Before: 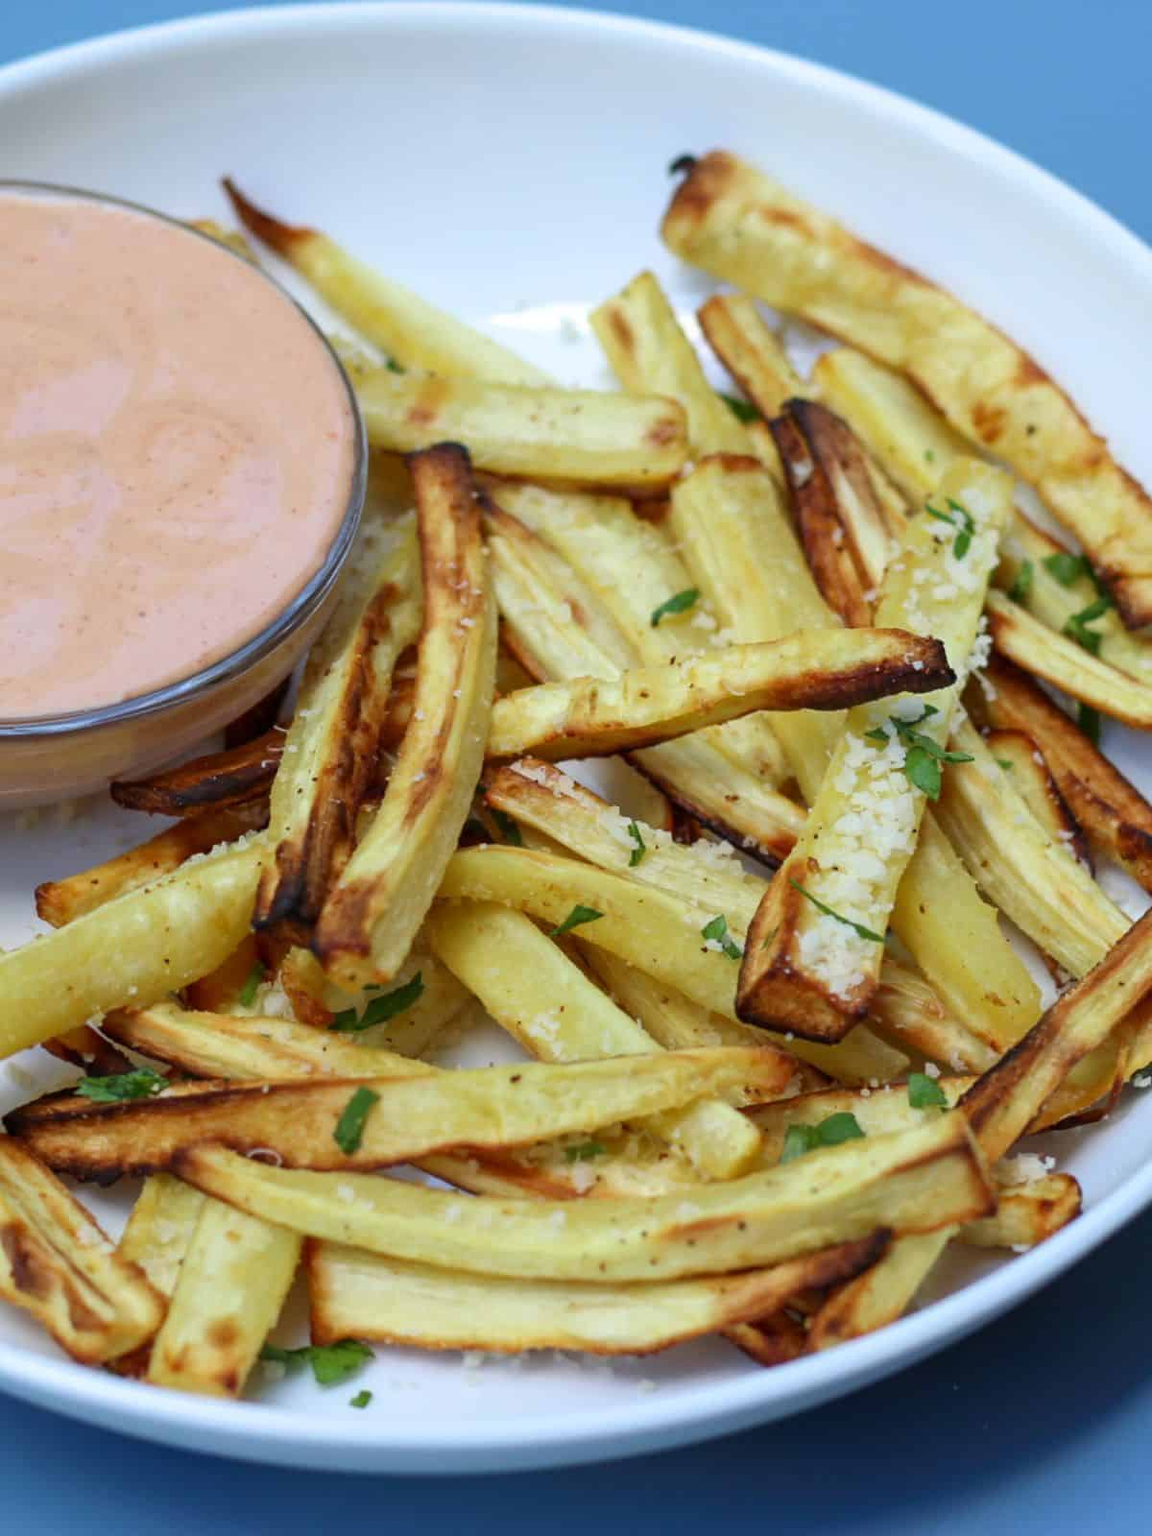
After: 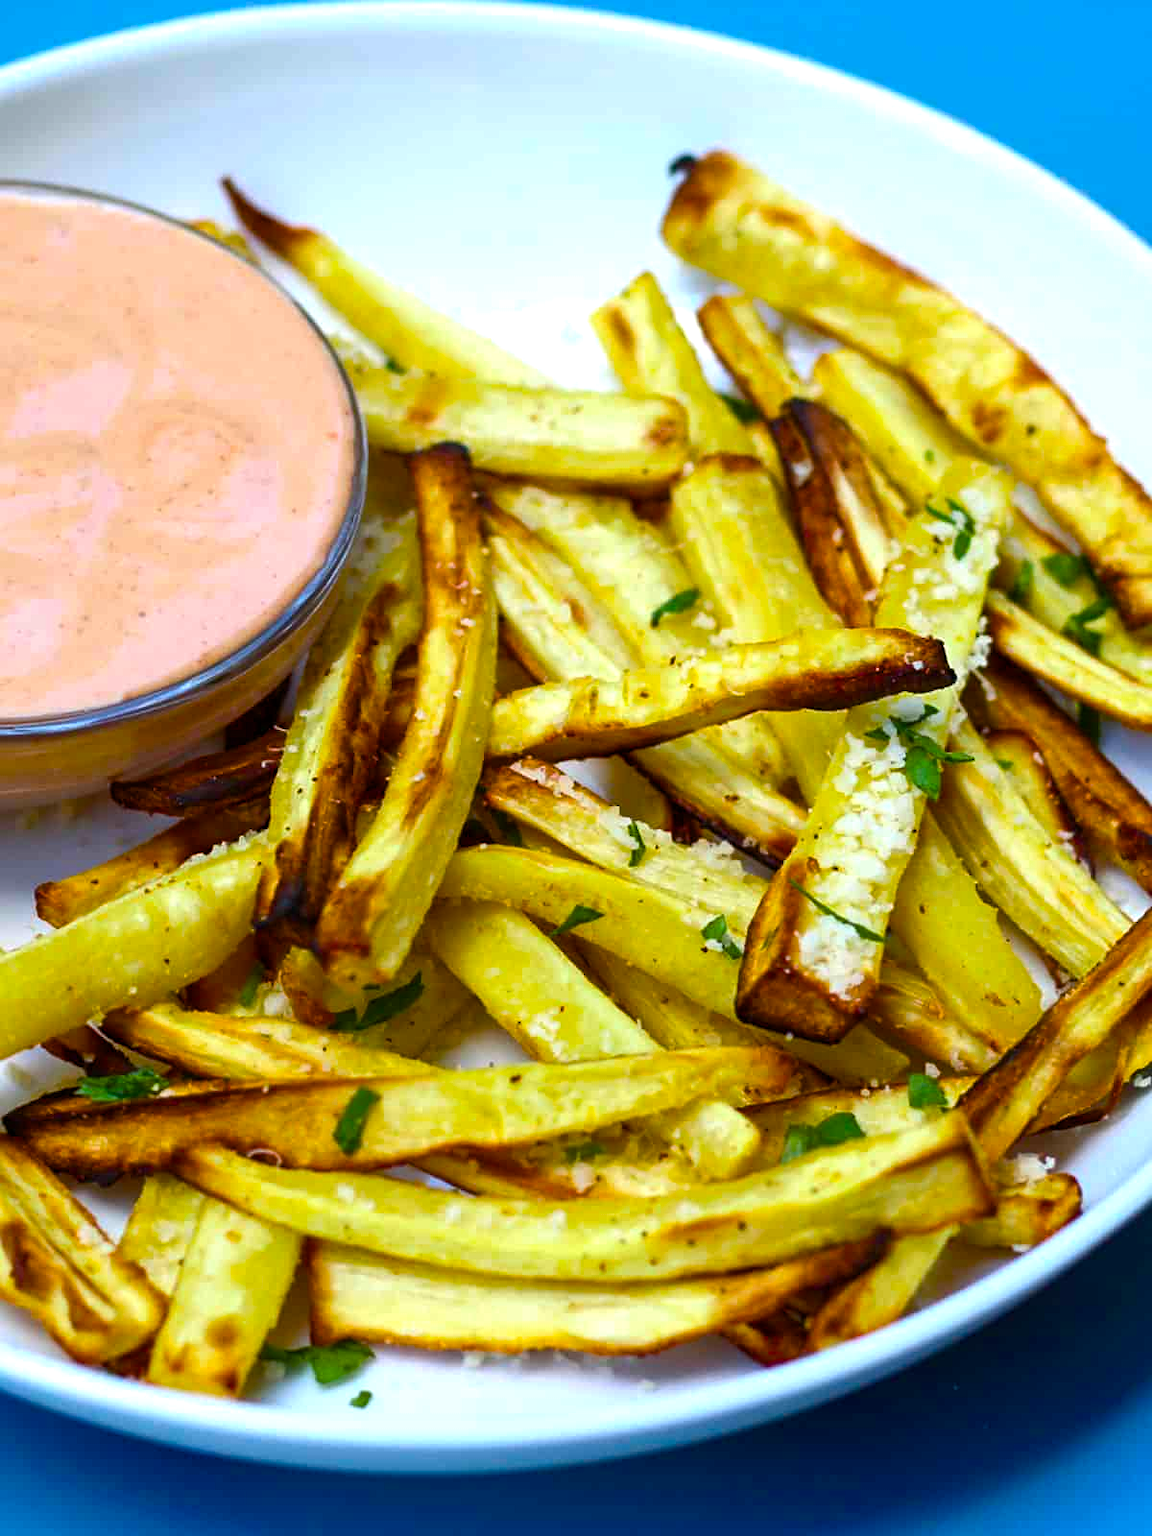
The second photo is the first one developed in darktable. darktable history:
color balance rgb: linear chroma grading › global chroma 9%, perceptual saturation grading › global saturation 36%, perceptual saturation grading › shadows 35%, perceptual brilliance grading › global brilliance 15%, perceptual brilliance grading › shadows -35%, global vibrance 15%
sharpen: amount 0.2
